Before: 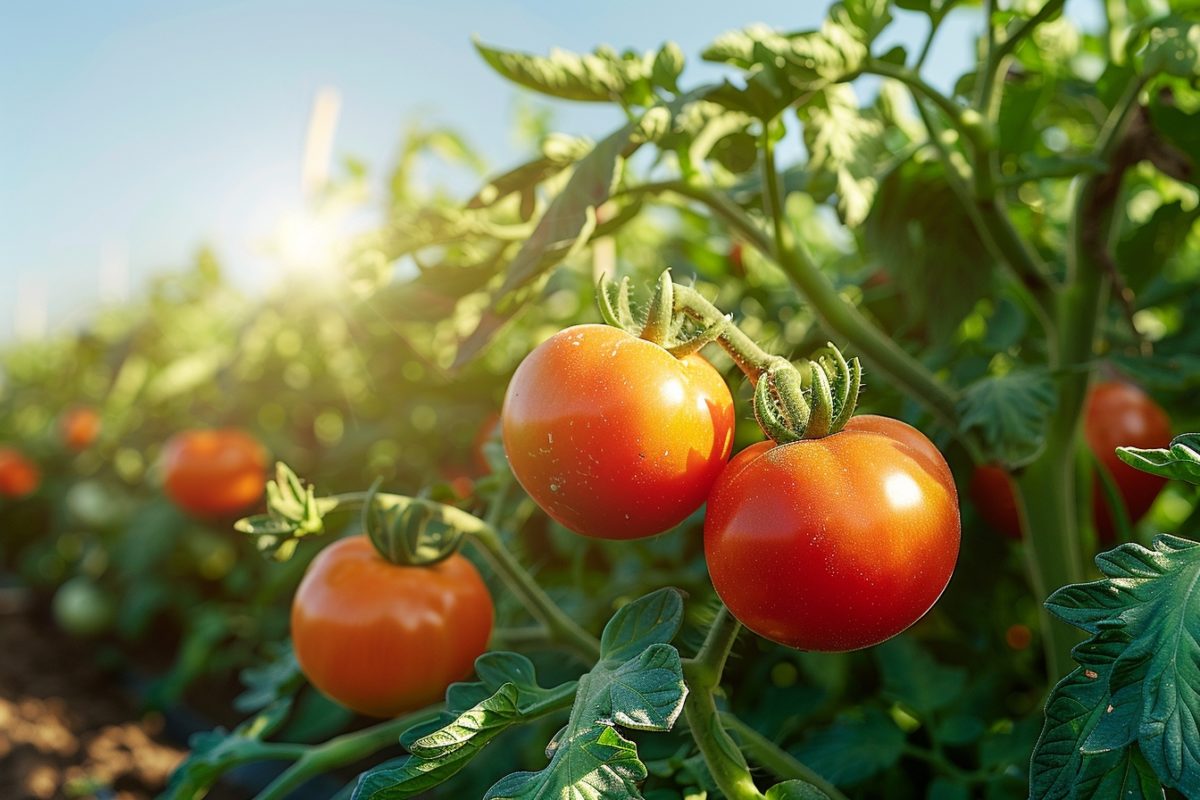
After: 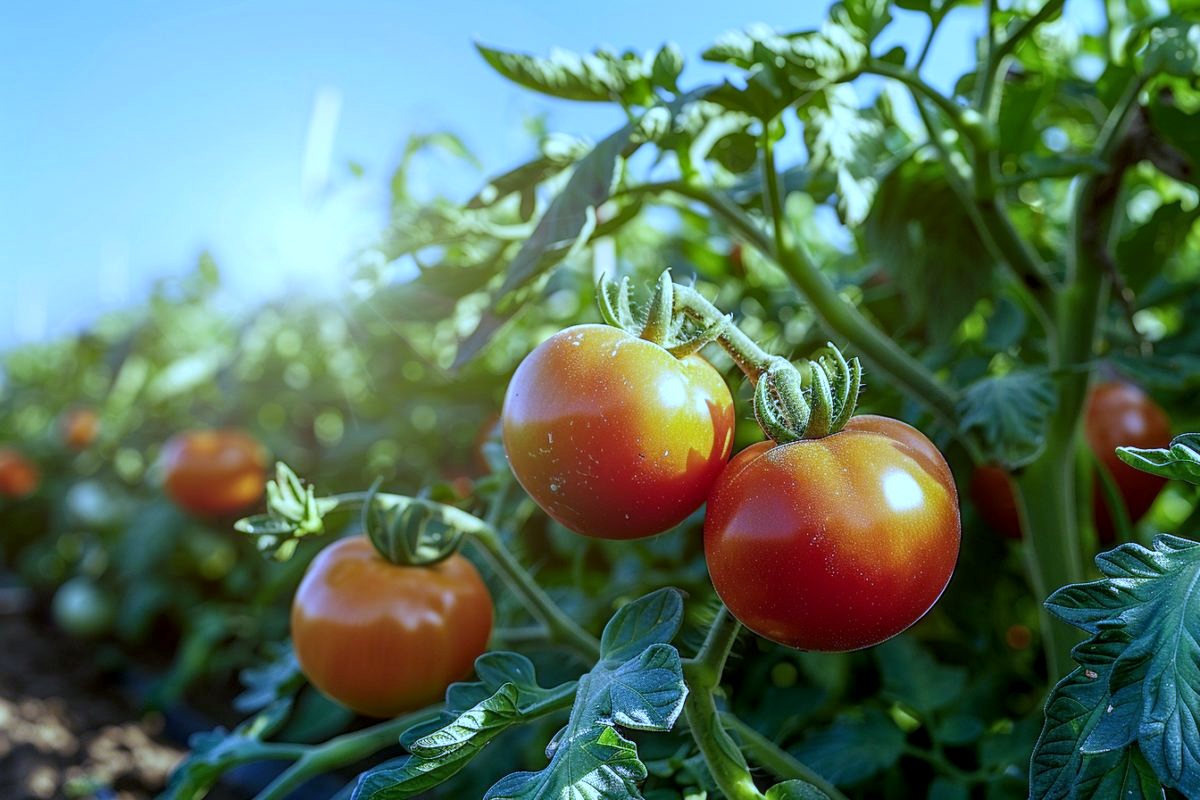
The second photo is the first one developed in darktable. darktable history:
local contrast: detail 130%
white balance: red 0.766, blue 1.537
